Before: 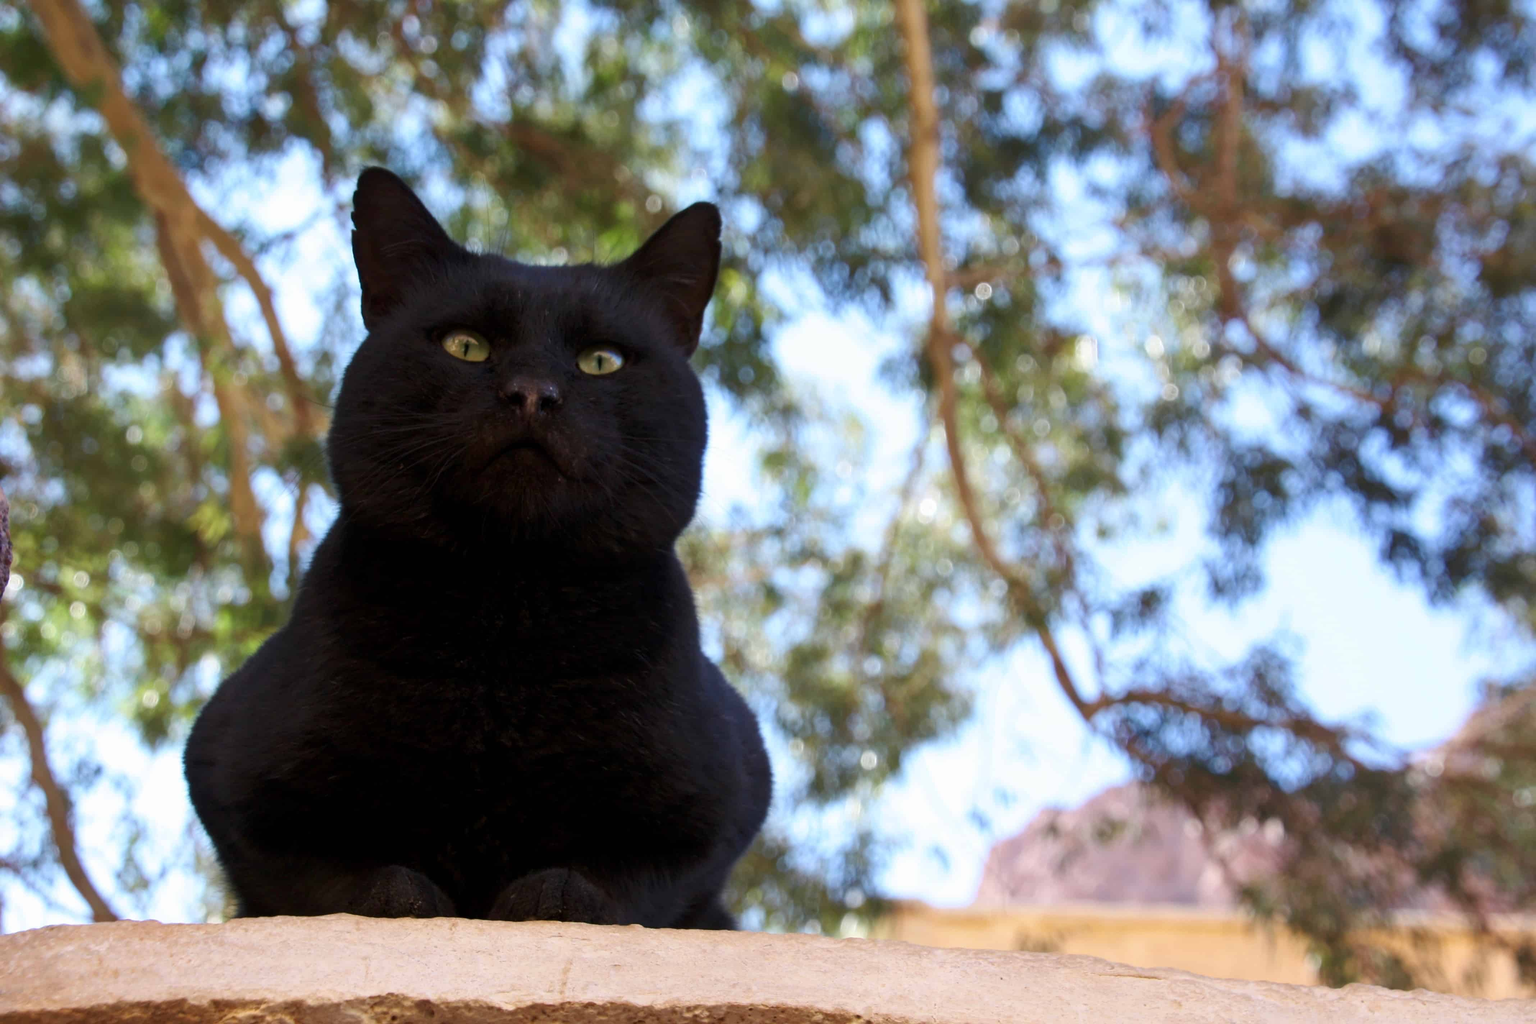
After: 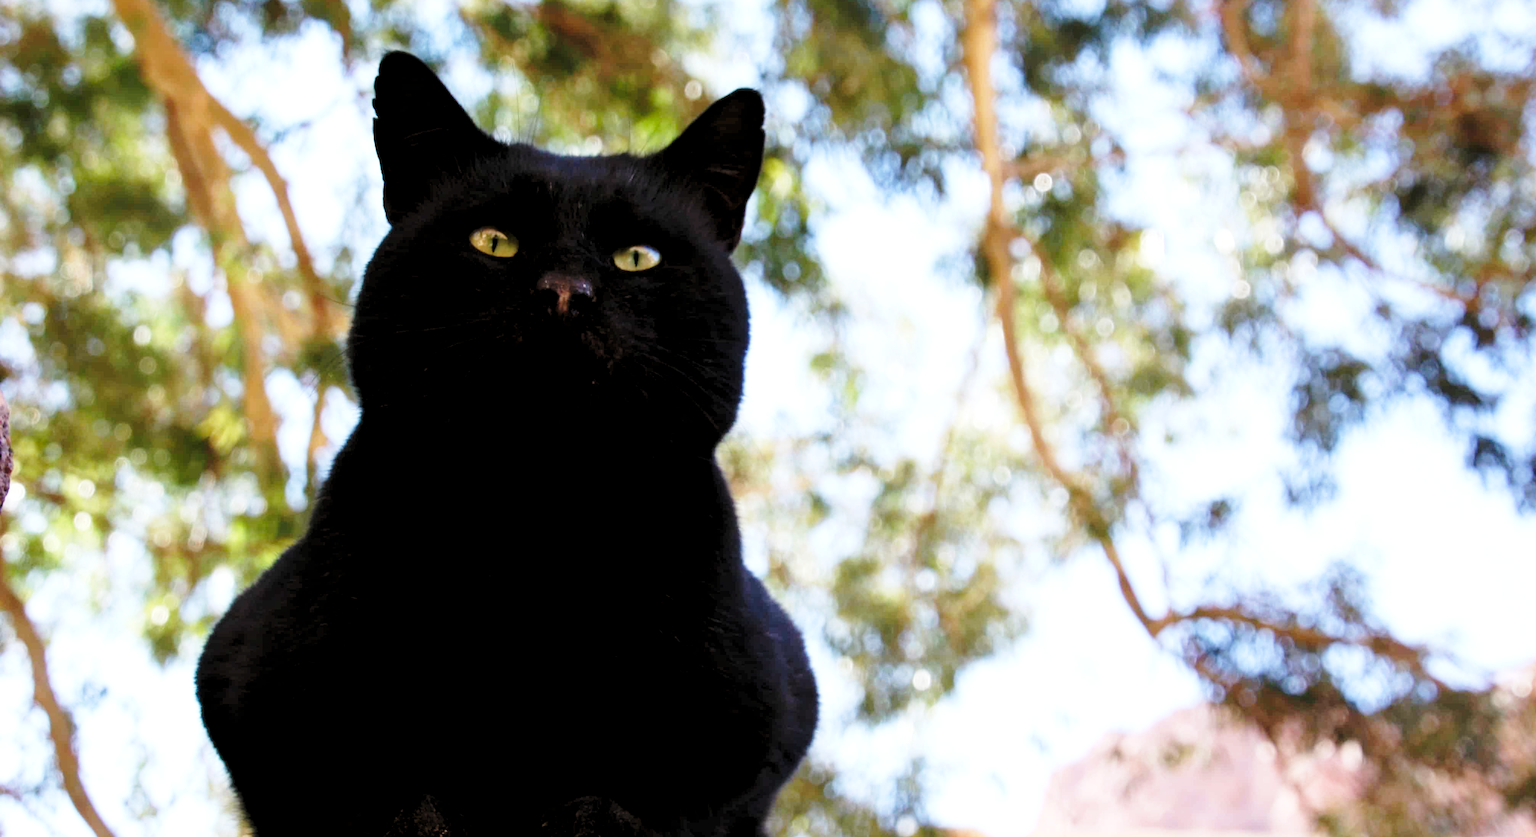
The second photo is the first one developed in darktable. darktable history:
crop and rotate: angle 0.03°, top 11.643%, right 5.651%, bottom 11.189%
base curve: curves: ch0 [(0, 0) (0.028, 0.03) (0.121, 0.232) (0.46, 0.748) (0.859, 0.968) (1, 1)], preserve colors none
rgb levels: levels [[0.01, 0.419, 0.839], [0, 0.5, 1], [0, 0.5, 1]]
color balance: mode lift, gamma, gain (sRGB), lift [1, 0.99, 1.01, 0.992], gamma [1, 1.037, 0.974, 0.963]
